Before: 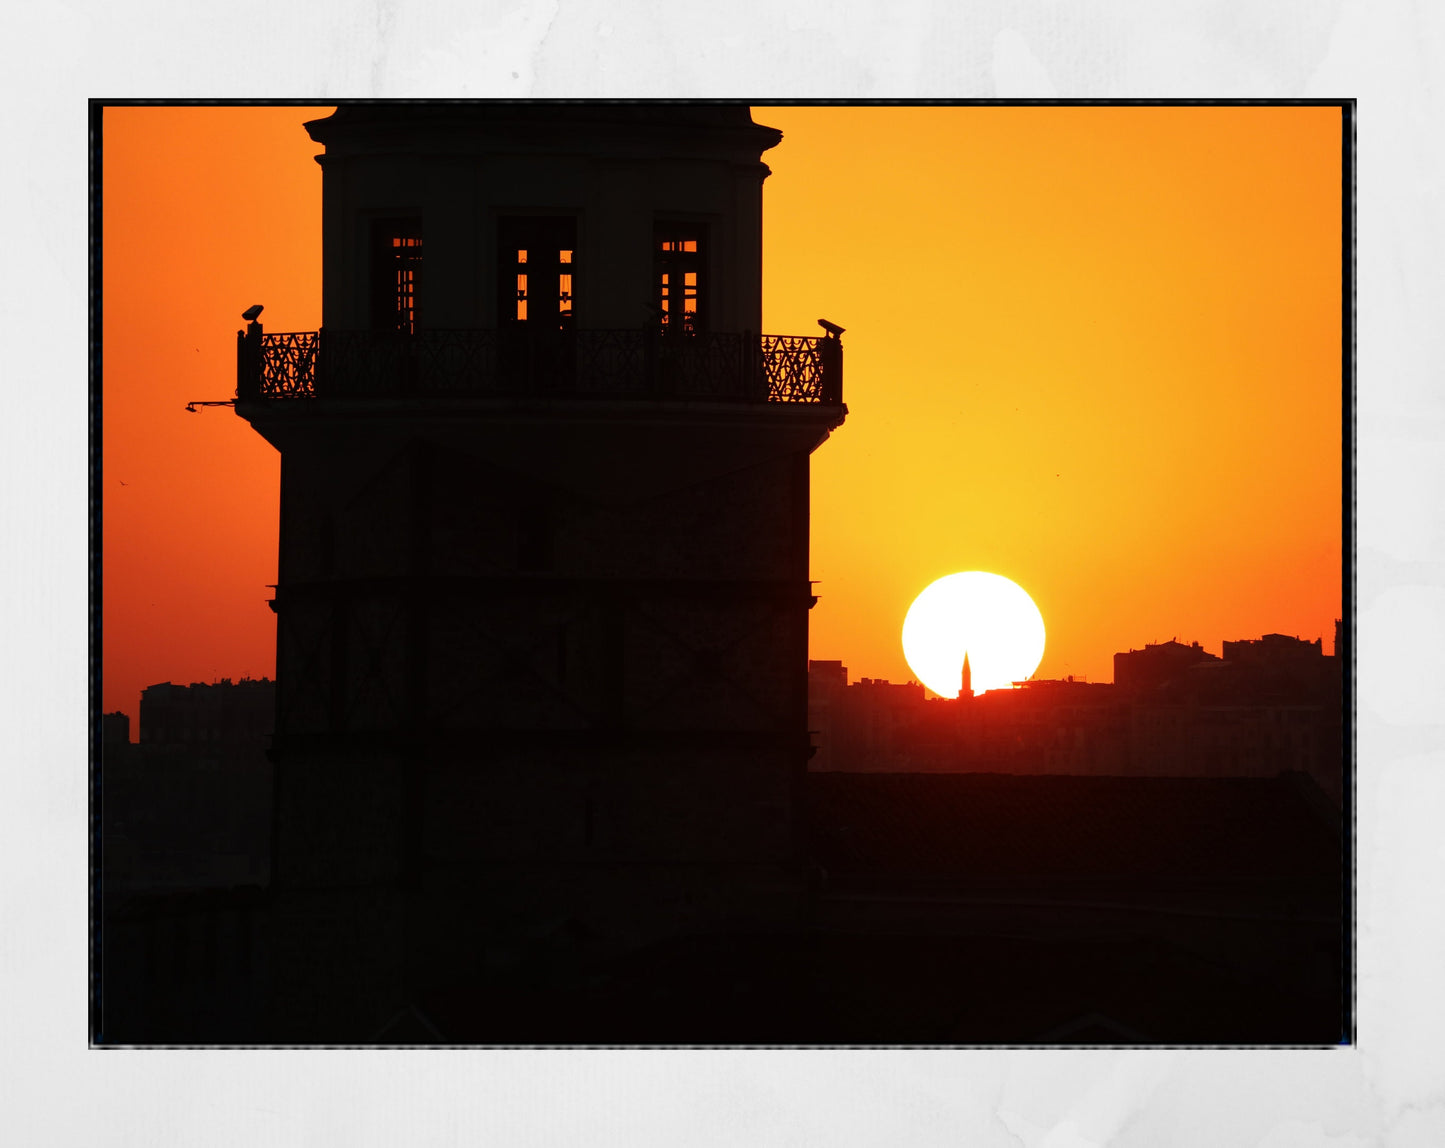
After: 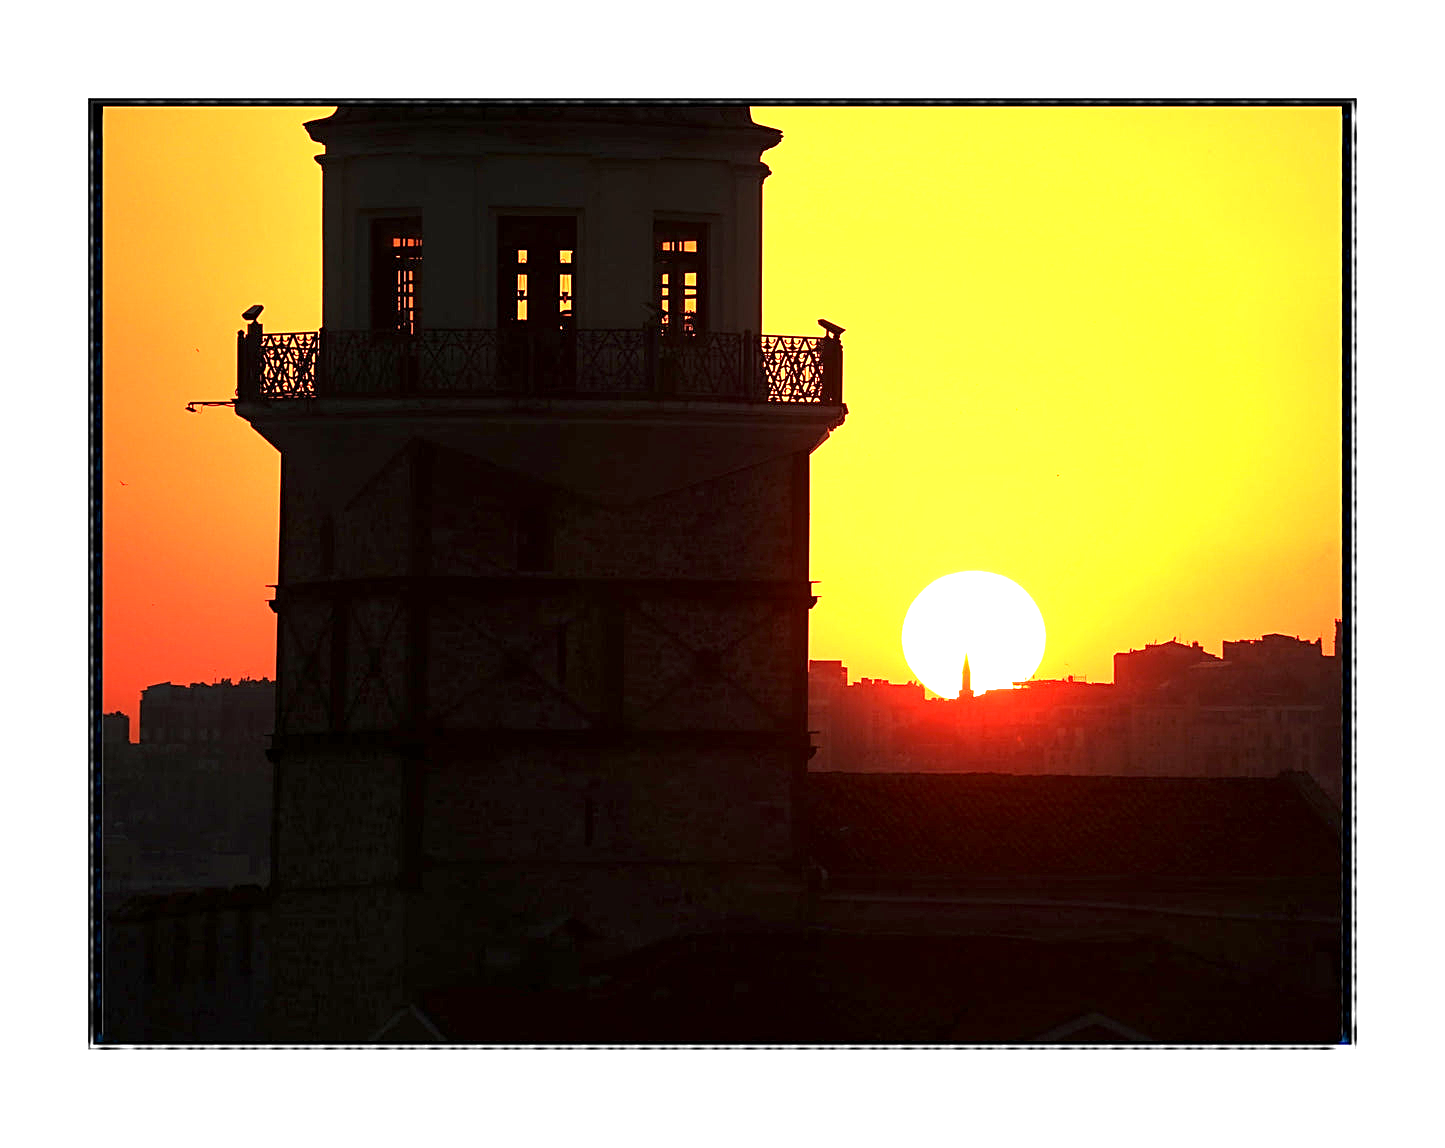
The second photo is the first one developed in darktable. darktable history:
sharpen: on, module defaults
exposure: black level correction 0.001, exposure 1.646 EV, compensate exposure bias true, compensate highlight preservation false
